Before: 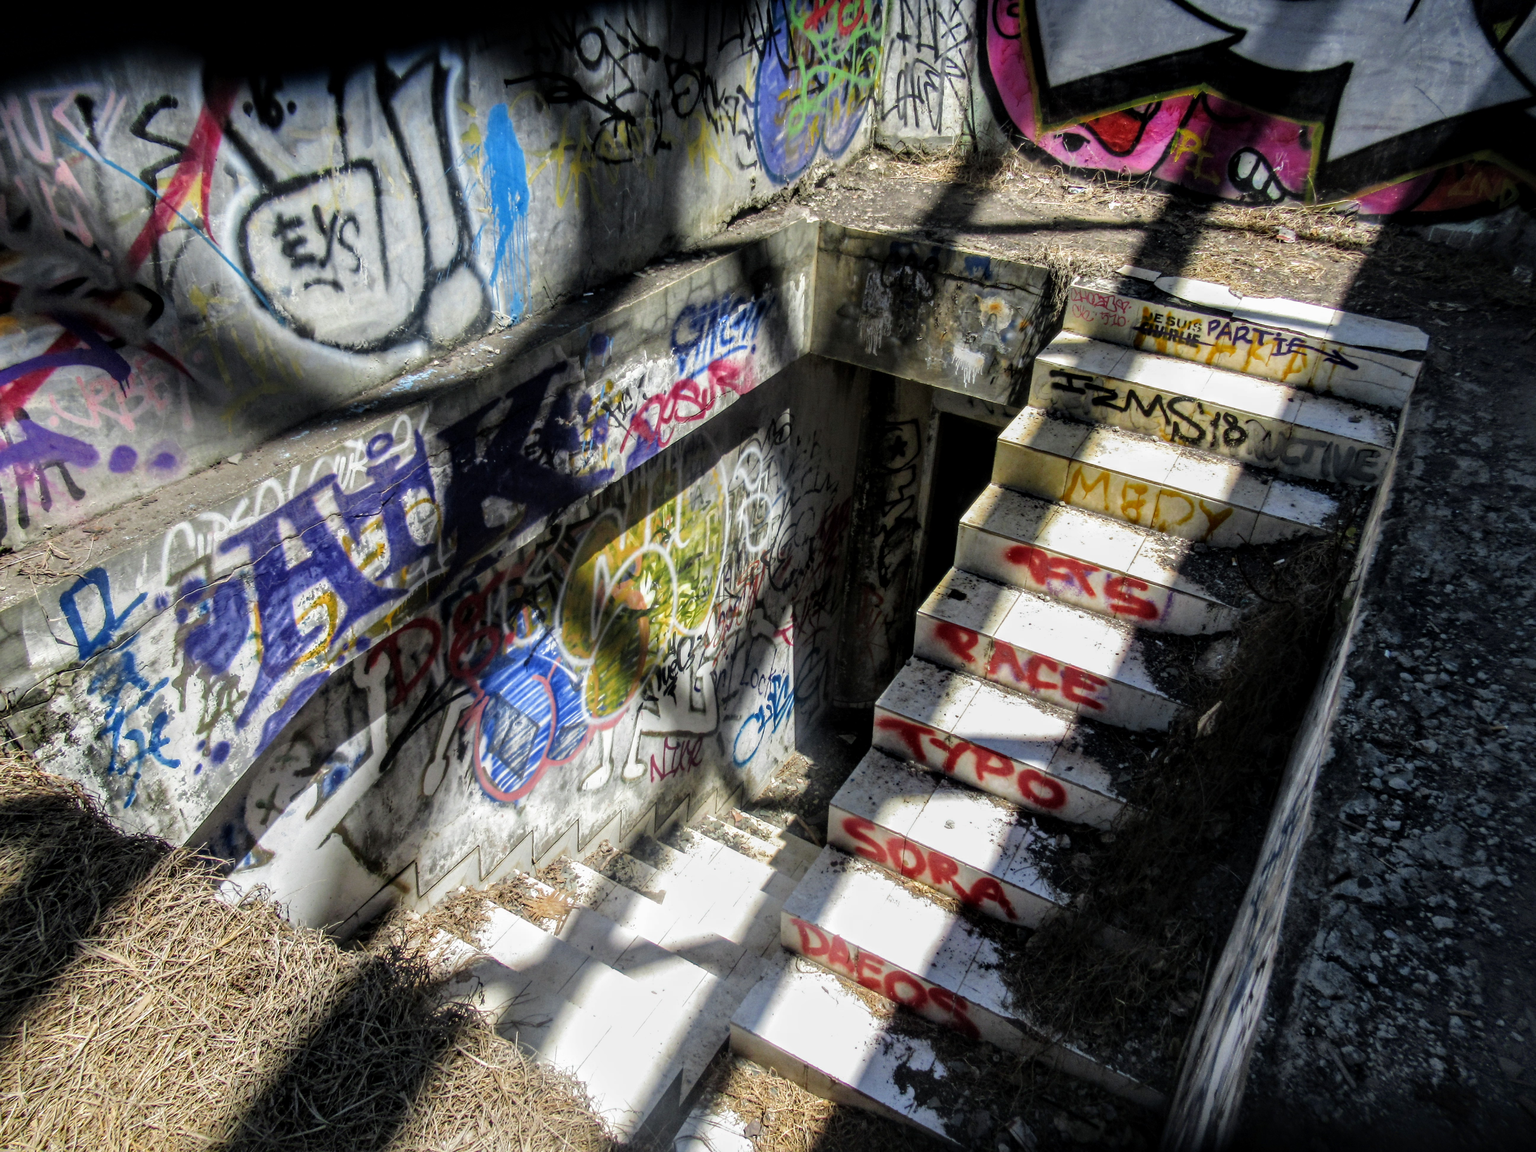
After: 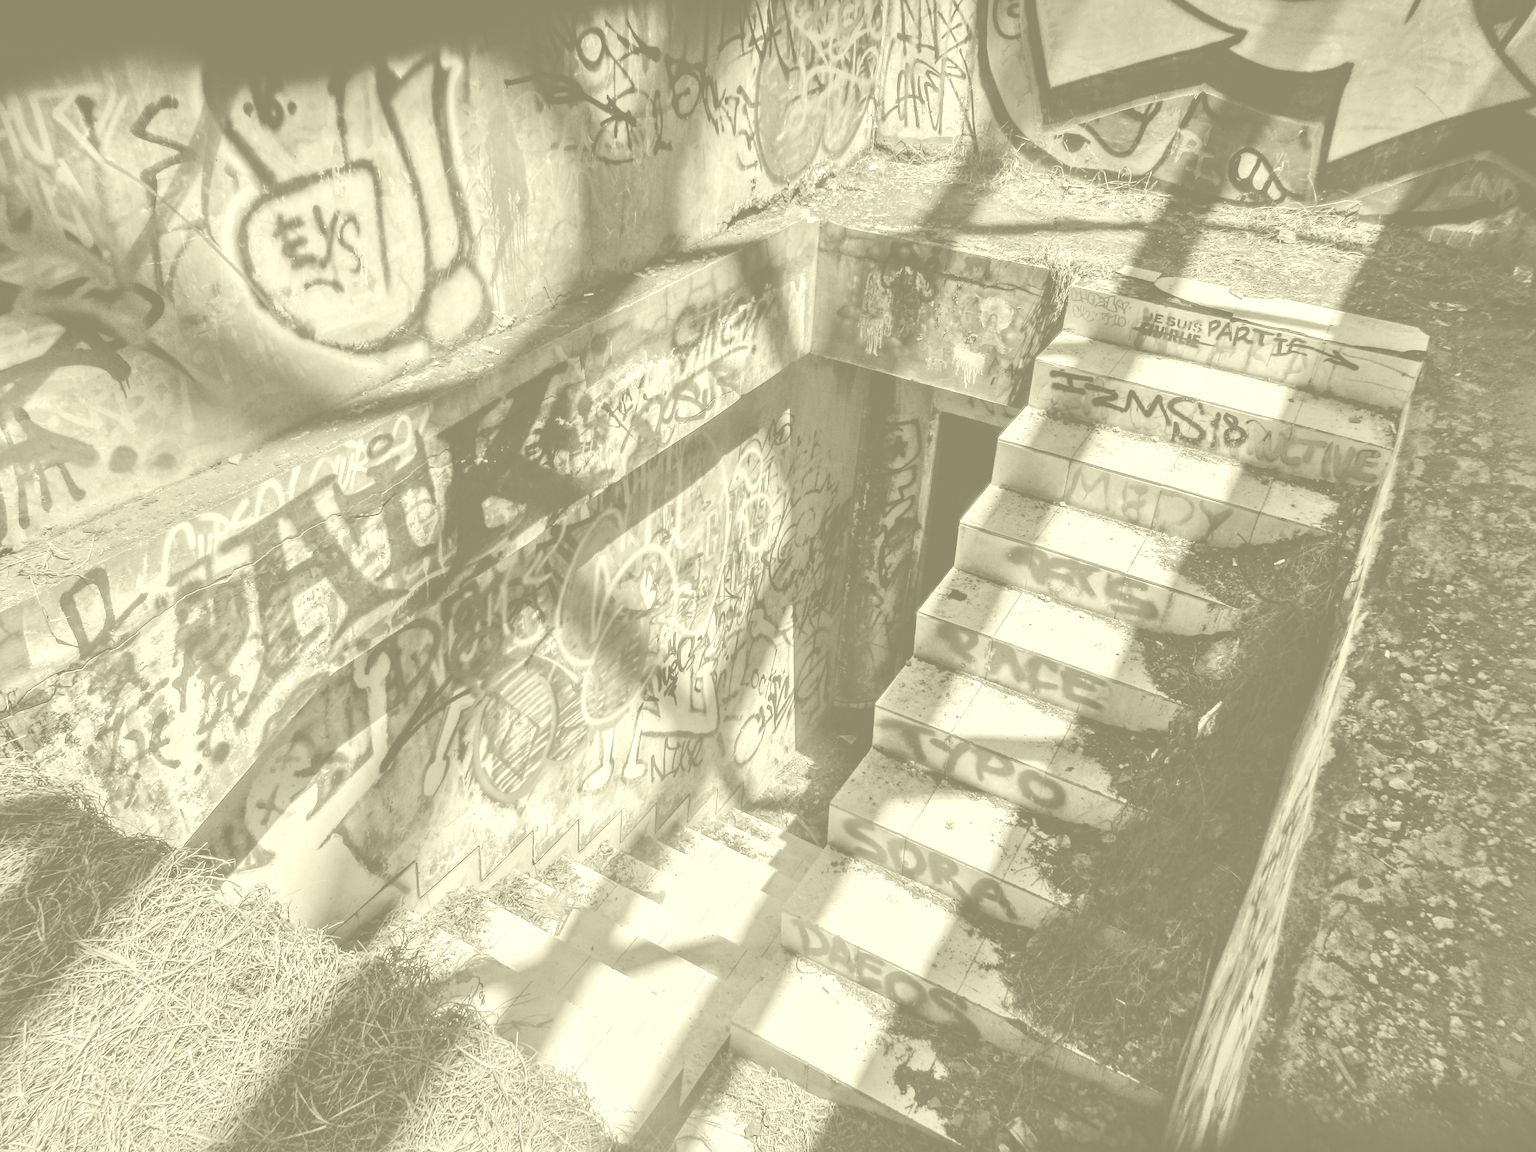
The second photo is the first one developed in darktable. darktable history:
colorize: hue 43.2°, saturation 40%, version 1
sharpen: on, module defaults
shadows and highlights: low approximation 0.01, soften with gaussian
